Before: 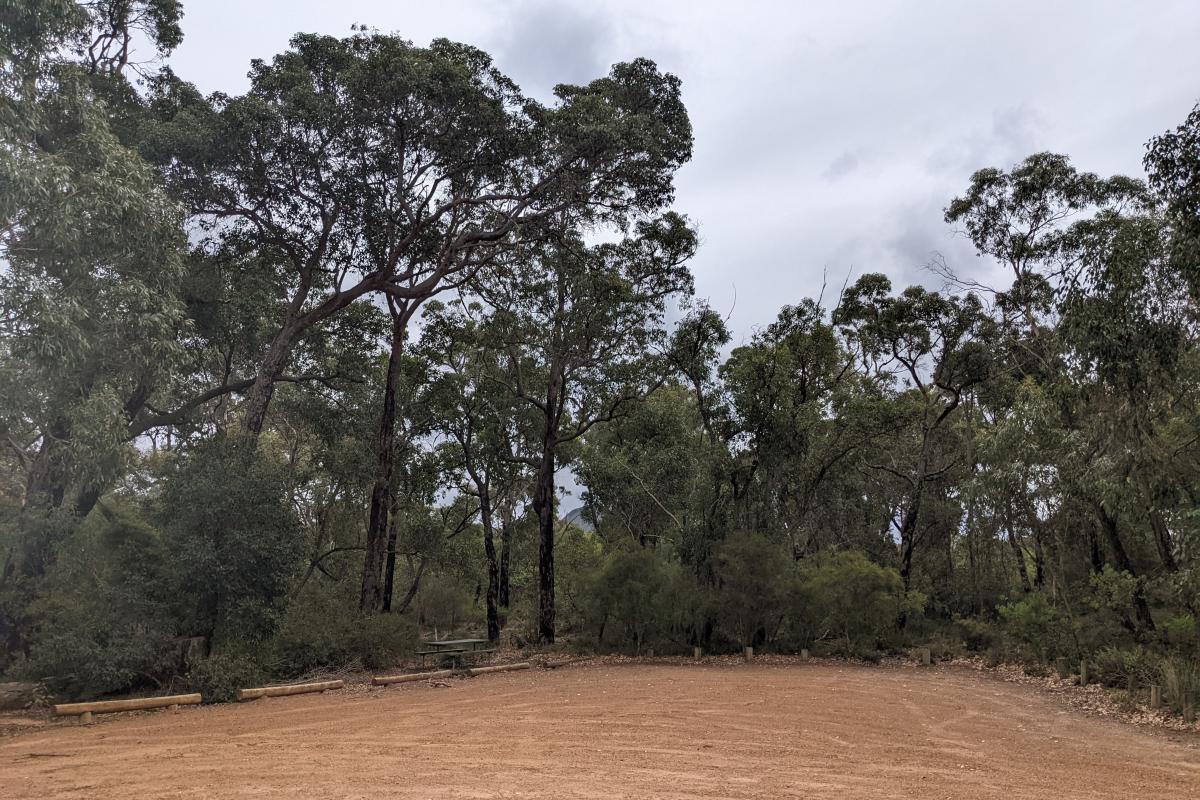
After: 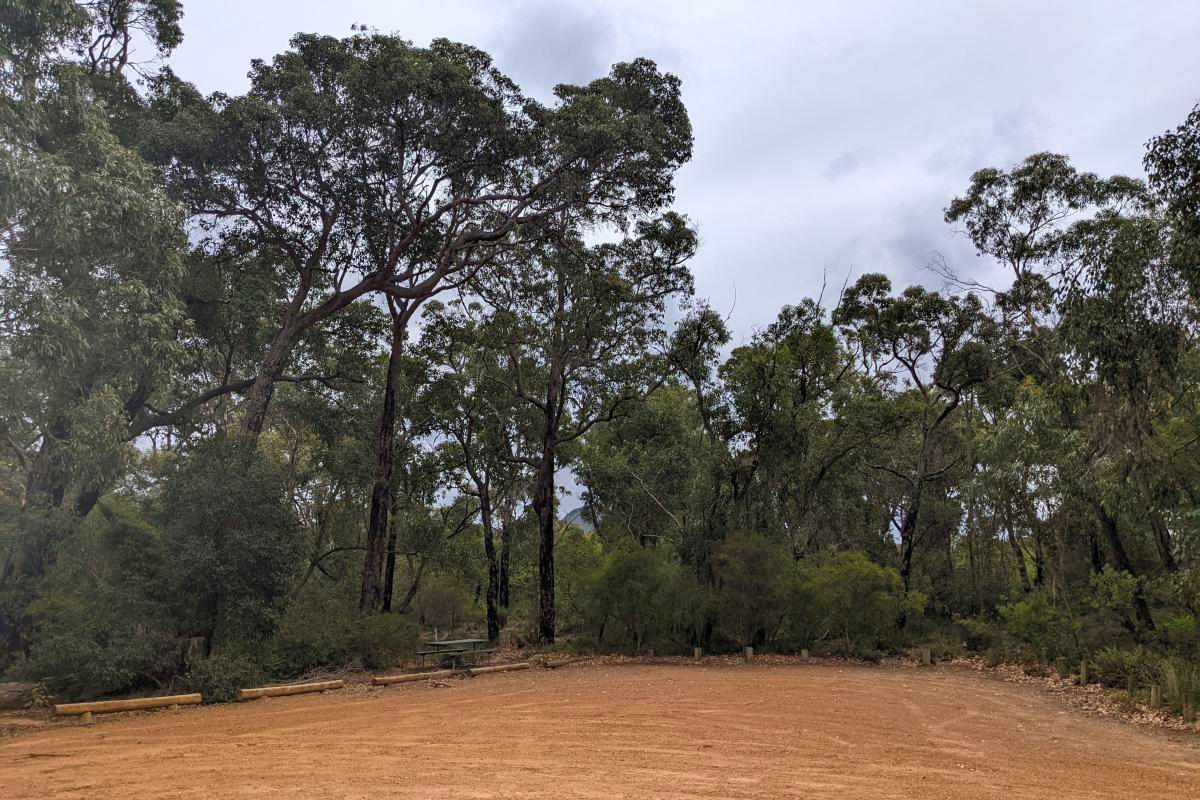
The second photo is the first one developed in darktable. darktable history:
color balance rgb: perceptual saturation grading › global saturation 25.306%, global vibrance 20%
